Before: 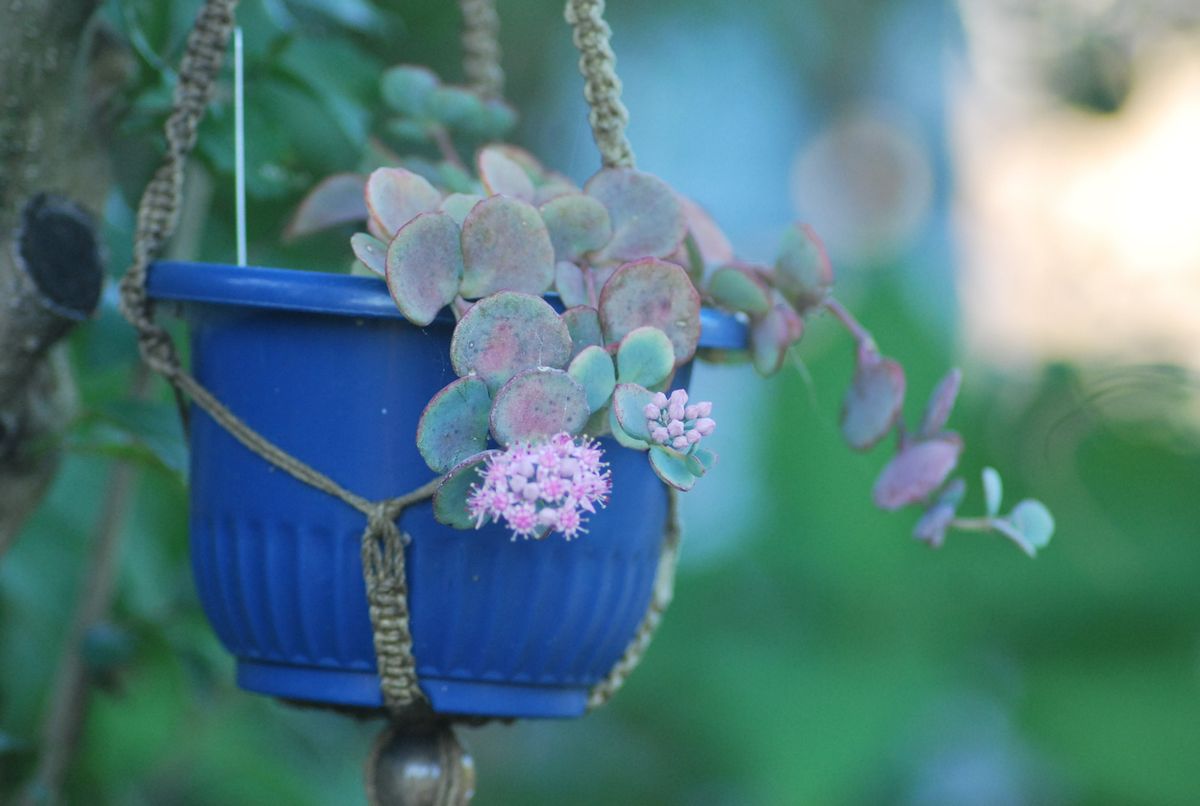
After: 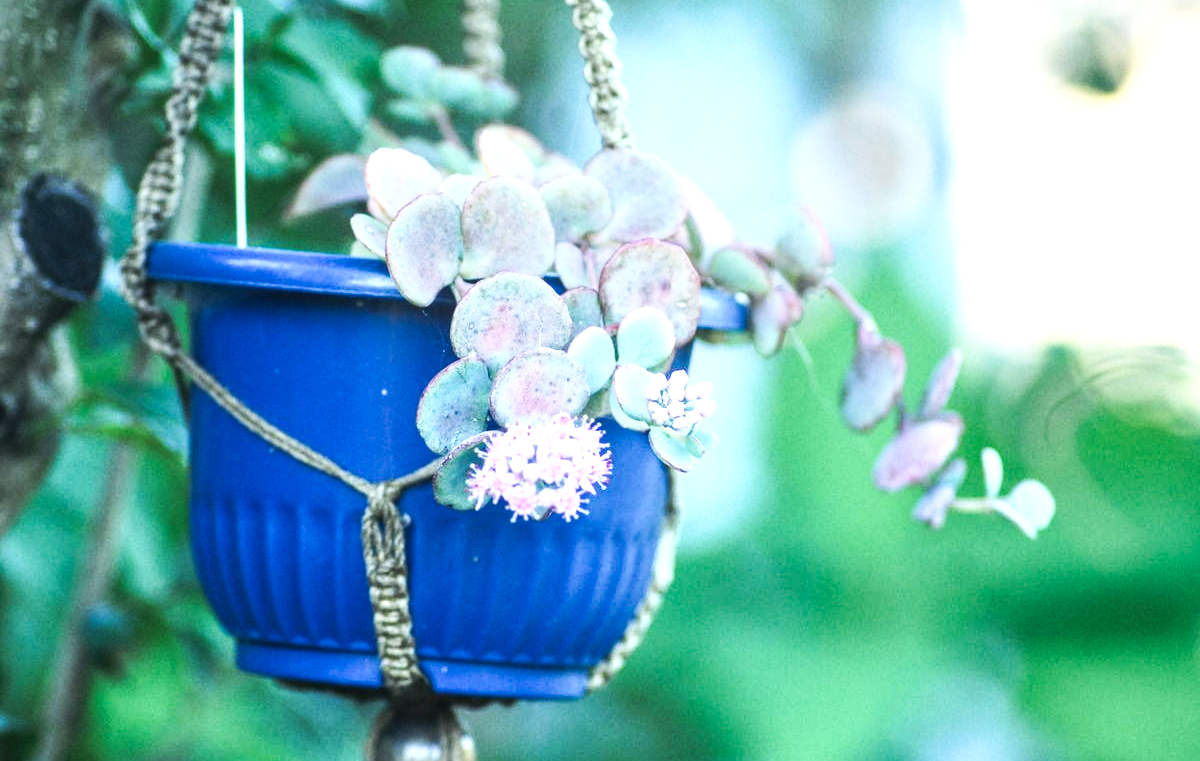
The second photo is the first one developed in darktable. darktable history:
exposure: exposure 0.3 EV, compensate highlight preservation false
crop and rotate: top 2.479%, bottom 3.018%
contrast brightness saturation: contrast 0.24, brightness 0.09
white balance: red 0.978, blue 0.999
levels: levels [0.016, 0.484, 0.953]
tone curve: curves: ch0 [(0, 0) (0.003, 0.017) (0.011, 0.018) (0.025, 0.03) (0.044, 0.051) (0.069, 0.075) (0.1, 0.104) (0.136, 0.138) (0.177, 0.183) (0.224, 0.237) (0.277, 0.294) (0.335, 0.361) (0.399, 0.446) (0.468, 0.552) (0.543, 0.66) (0.623, 0.753) (0.709, 0.843) (0.801, 0.912) (0.898, 0.962) (1, 1)], preserve colors none
local contrast: on, module defaults
